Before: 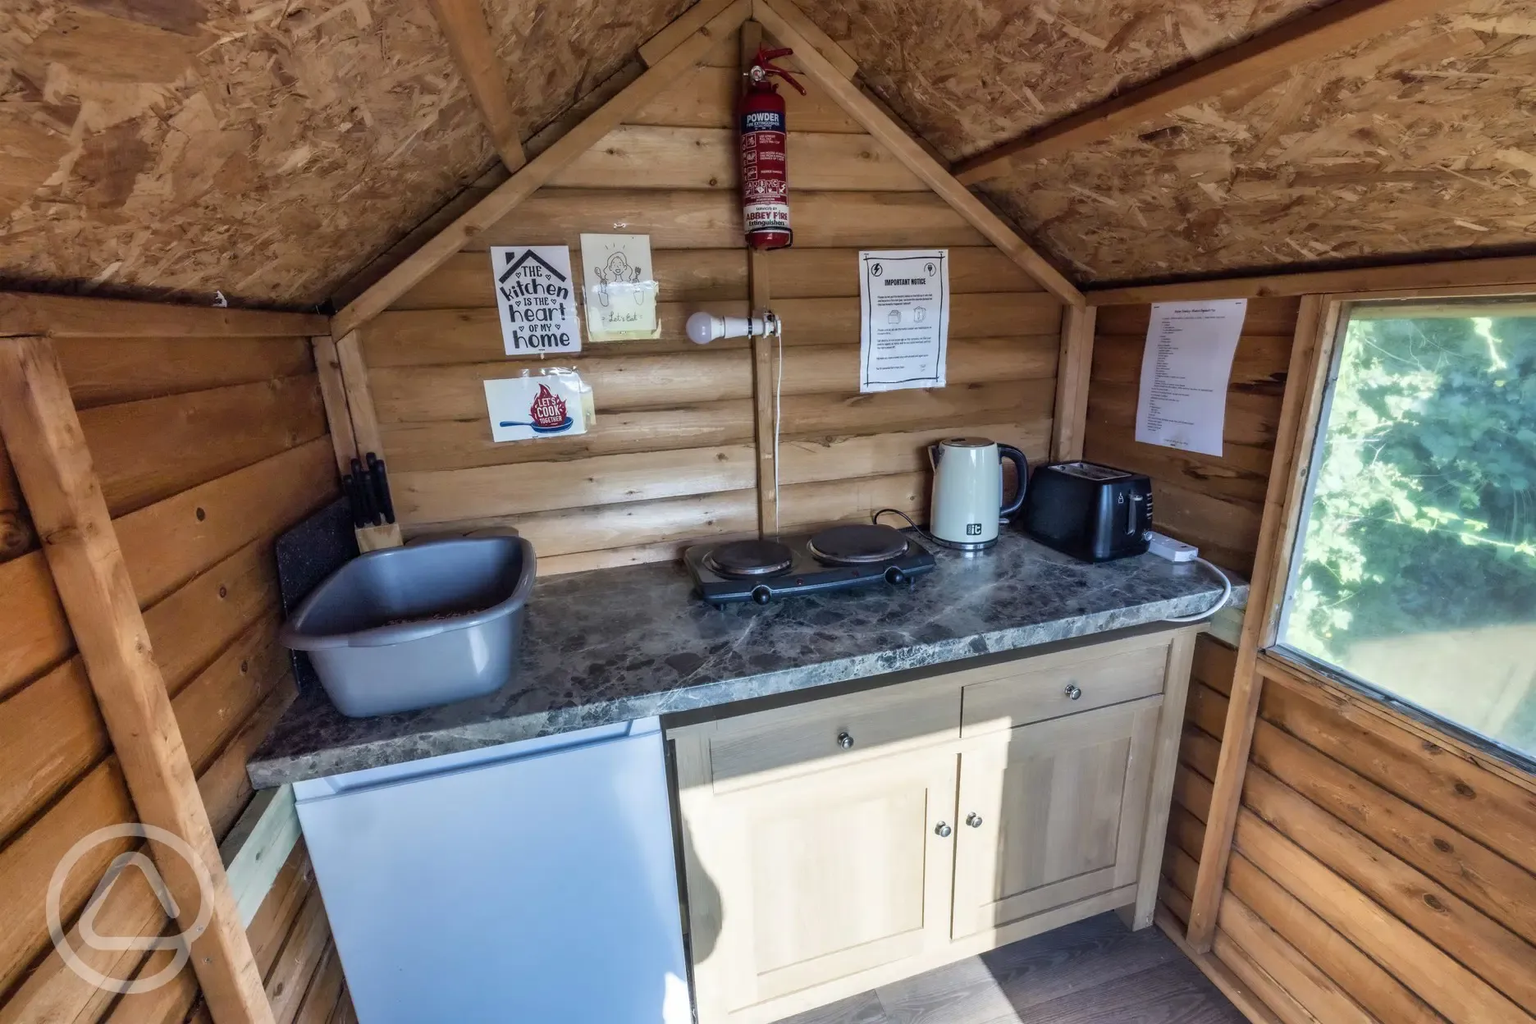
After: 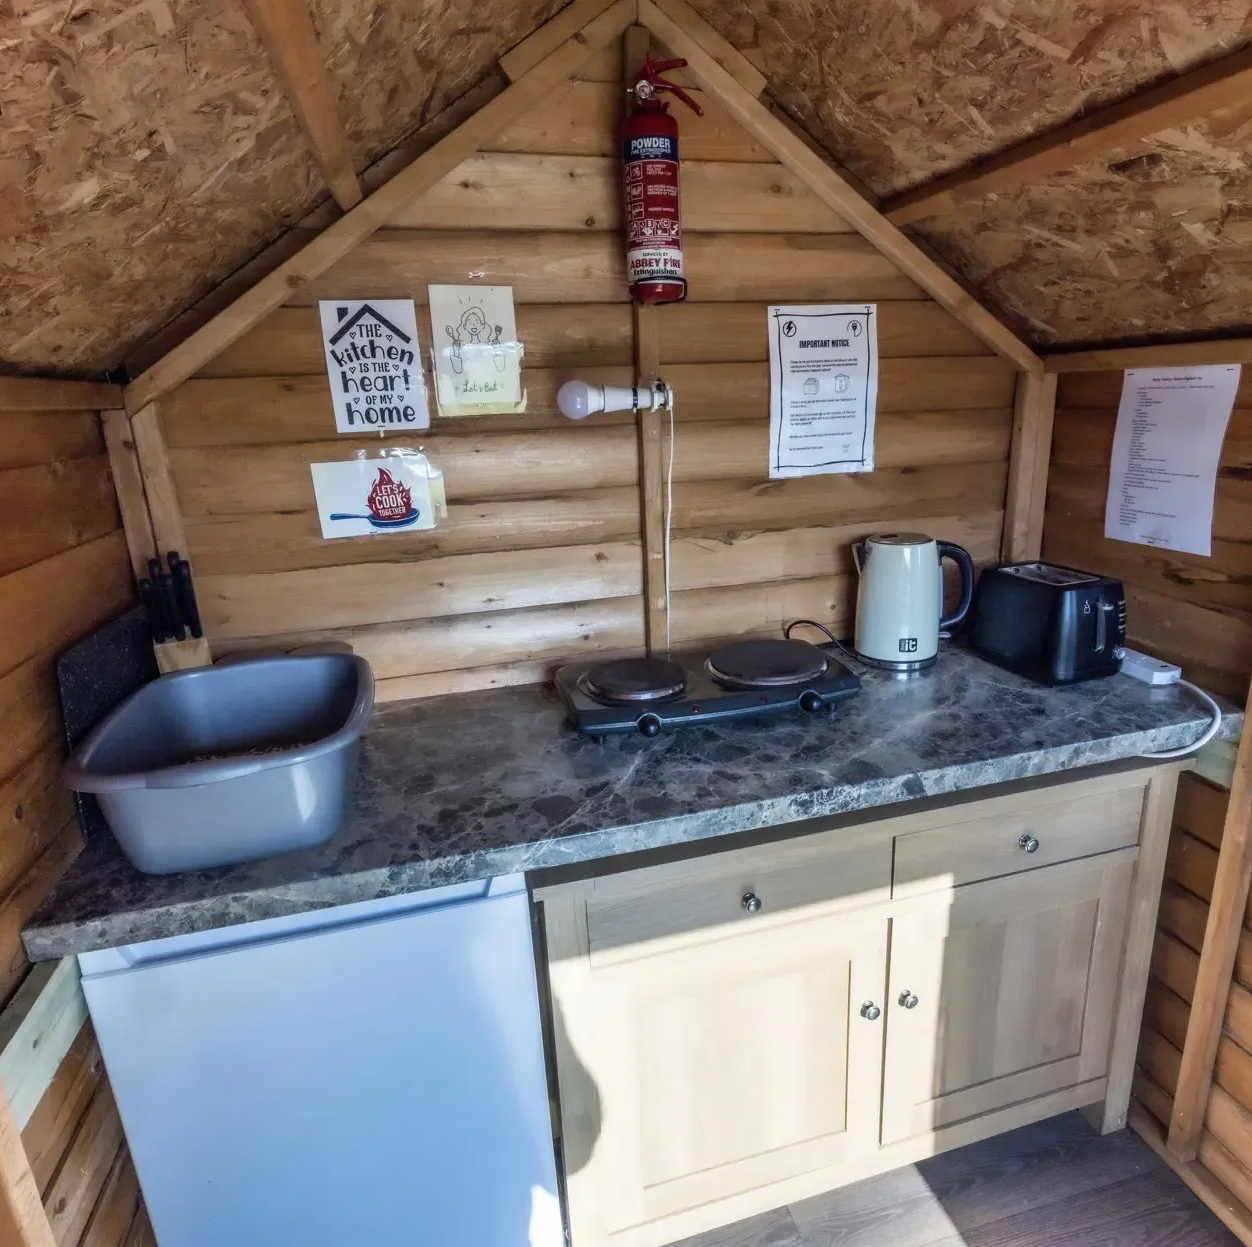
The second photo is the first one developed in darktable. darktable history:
crop and rotate: left 14.948%, right 18.14%
